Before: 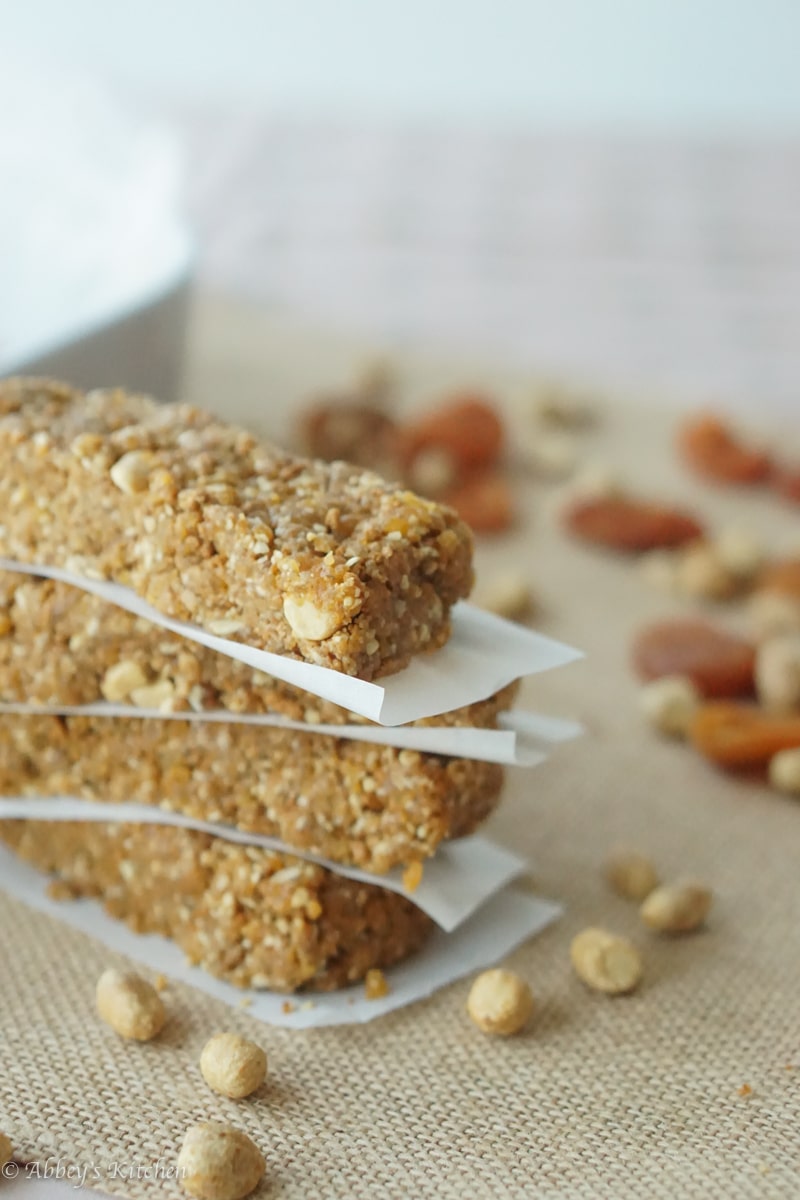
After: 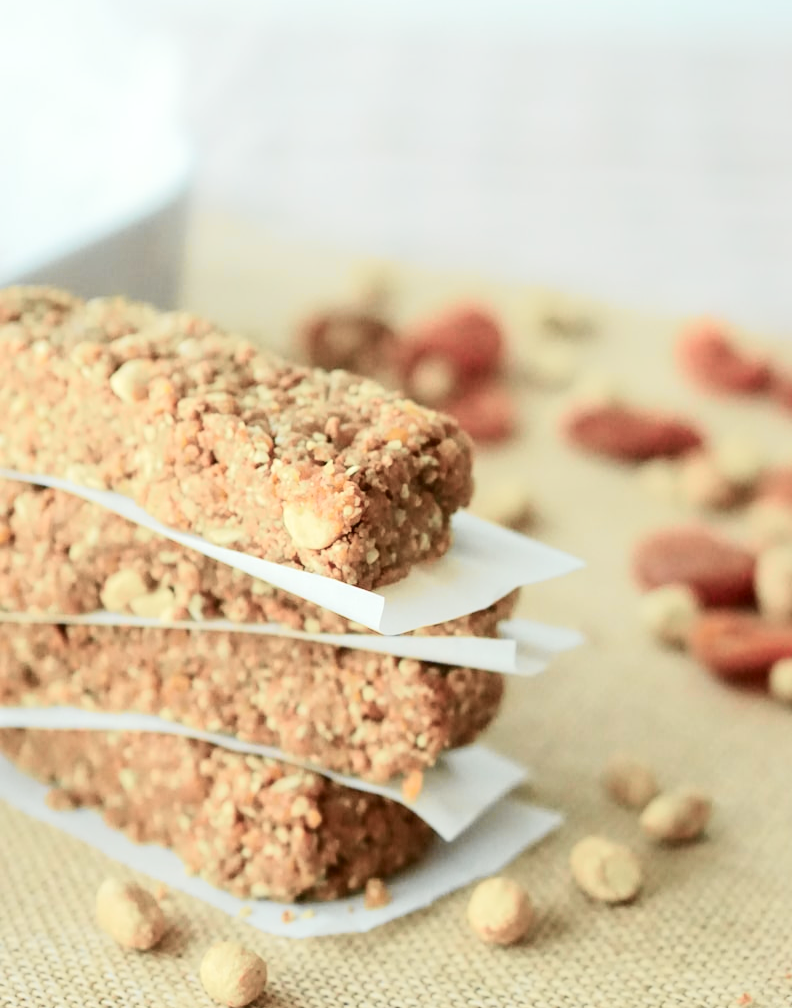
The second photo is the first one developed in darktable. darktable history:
tone equalizer: -8 EV -0.417 EV, -7 EV -0.389 EV, -6 EV -0.333 EV, -5 EV -0.222 EV, -3 EV 0.222 EV, -2 EV 0.333 EV, -1 EV 0.389 EV, +0 EV 0.417 EV, edges refinement/feathering 500, mask exposure compensation -1.57 EV, preserve details no
crop: top 7.625%, bottom 8.027%
tone curve: curves: ch0 [(0, 0.023) (0.113, 0.081) (0.204, 0.197) (0.498, 0.608) (0.709, 0.819) (0.984, 0.961)]; ch1 [(0, 0) (0.172, 0.123) (0.317, 0.272) (0.414, 0.382) (0.476, 0.479) (0.505, 0.501) (0.528, 0.54) (0.618, 0.647) (0.709, 0.764) (1, 1)]; ch2 [(0, 0) (0.411, 0.424) (0.492, 0.502) (0.521, 0.521) (0.55, 0.576) (0.686, 0.638) (1, 1)], color space Lab, independent channels, preserve colors none
